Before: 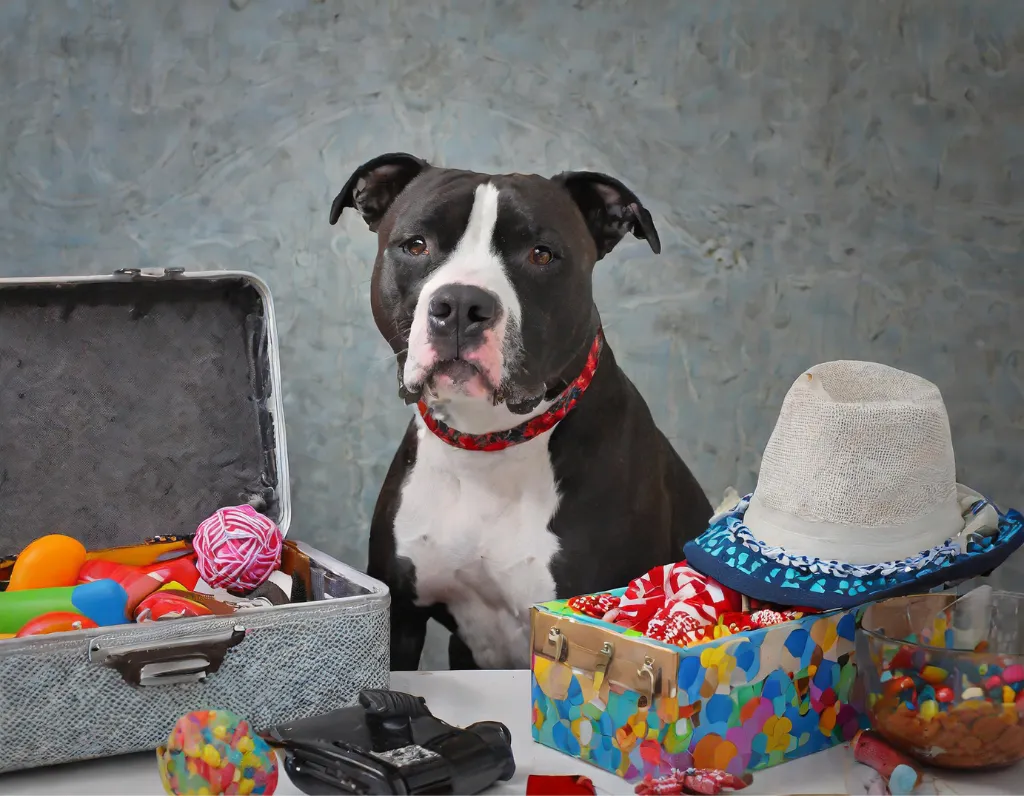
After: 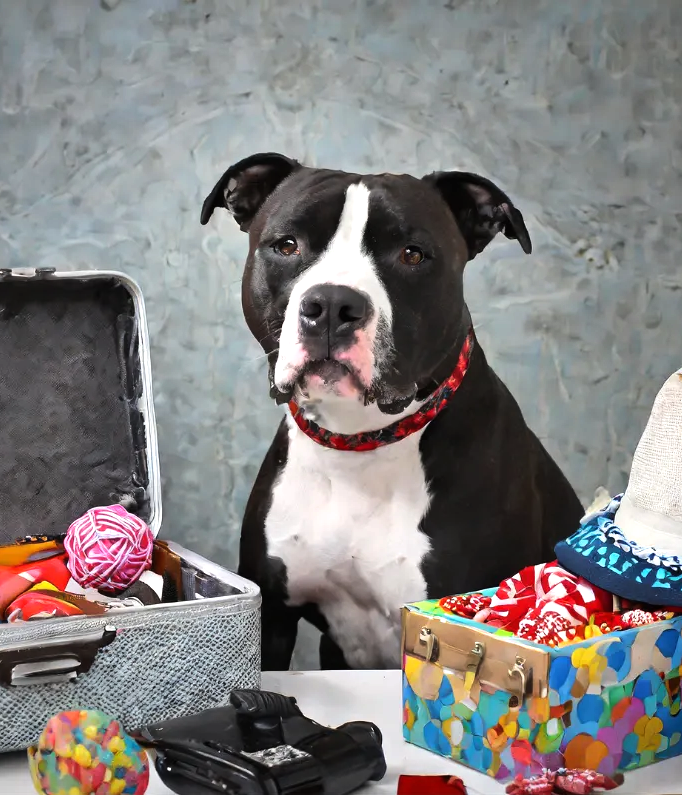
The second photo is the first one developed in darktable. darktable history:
tone equalizer: -8 EV -0.75 EV, -7 EV -0.7 EV, -6 EV -0.6 EV, -5 EV -0.4 EV, -3 EV 0.4 EV, -2 EV 0.6 EV, -1 EV 0.7 EV, +0 EV 0.75 EV, edges refinement/feathering 500, mask exposure compensation -1.57 EV, preserve details no
crop and rotate: left 12.648%, right 20.685%
local contrast: mode bilateral grid, contrast 15, coarseness 36, detail 105%, midtone range 0.2
